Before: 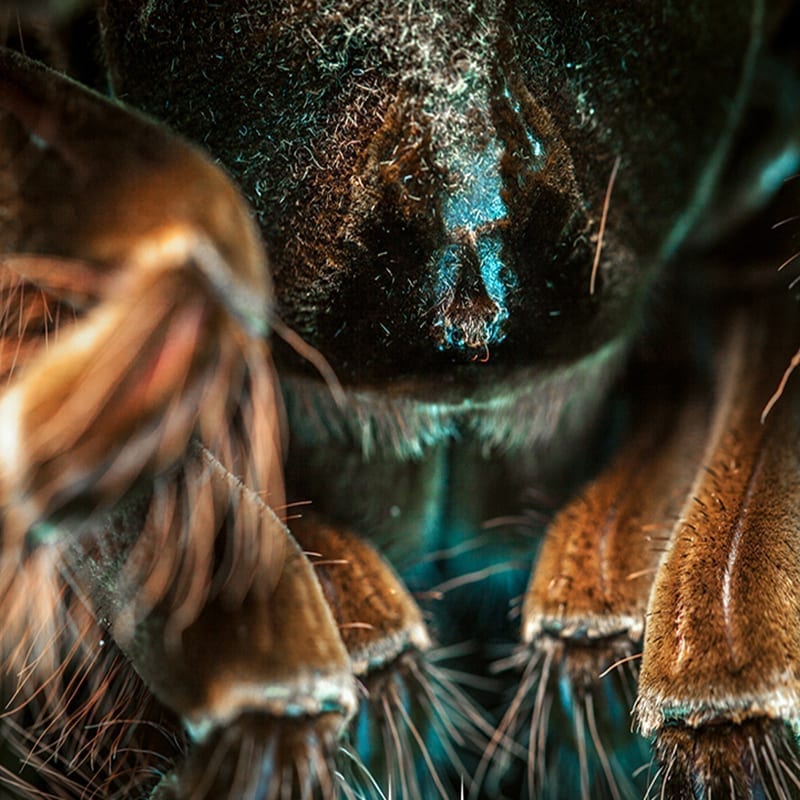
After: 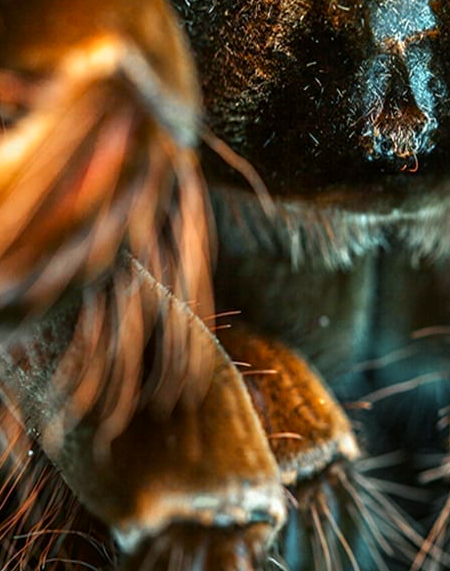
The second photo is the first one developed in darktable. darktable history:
crop: left 8.966%, top 23.852%, right 34.699%, bottom 4.703%
color zones: curves: ch0 [(0, 0.511) (0.143, 0.531) (0.286, 0.56) (0.429, 0.5) (0.571, 0.5) (0.714, 0.5) (0.857, 0.5) (1, 0.5)]; ch1 [(0, 0.525) (0.143, 0.705) (0.286, 0.715) (0.429, 0.35) (0.571, 0.35) (0.714, 0.35) (0.857, 0.4) (1, 0.4)]; ch2 [(0, 0.572) (0.143, 0.512) (0.286, 0.473) (0.429, 0.45) (0.571, 0.5) (0.714, 0.5) (0.857, 0.518) (1, 0.518)]
